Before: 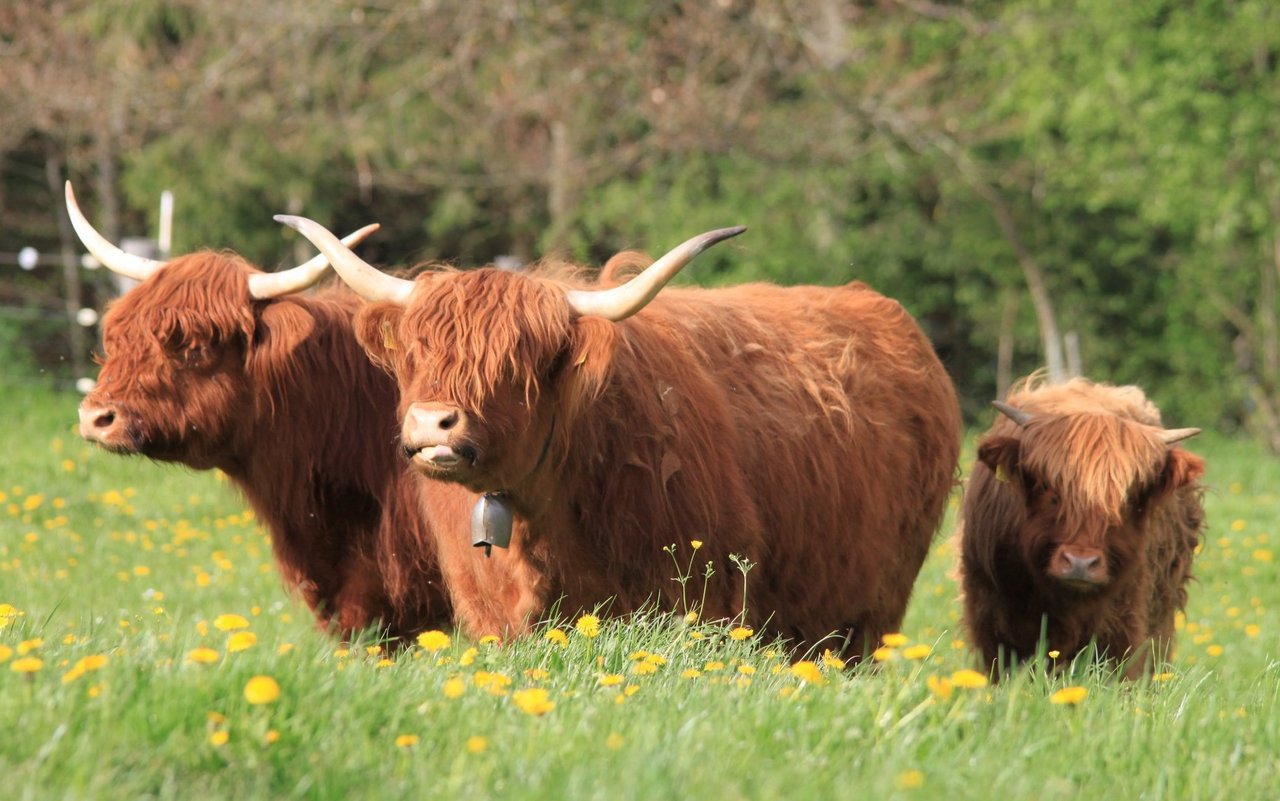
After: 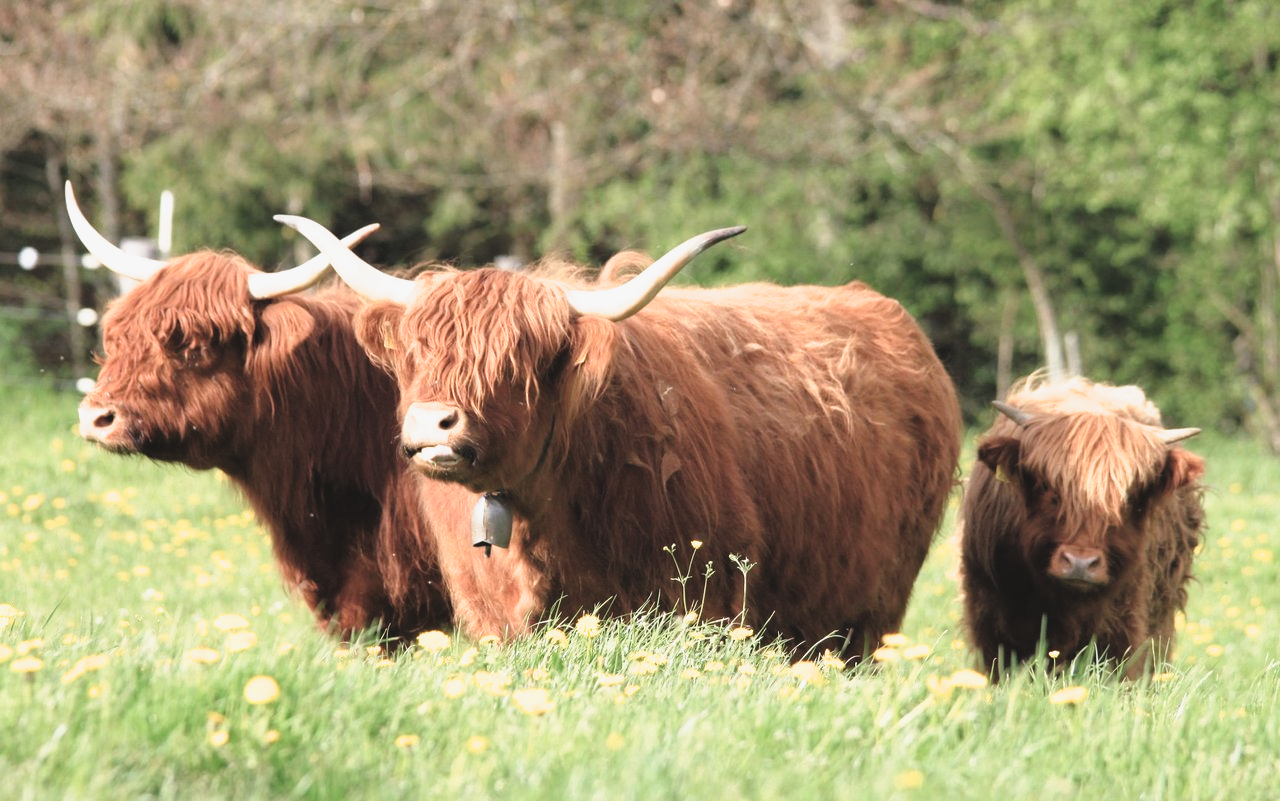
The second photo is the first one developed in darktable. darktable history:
filmic rgb: black relative exposure -8.02 EV, white relative exposure 2.19 EV, threshold 3.02 EV, hardness 6.93, enable highlight reconstruction true
exposure: black level correction -0.026, exposure -0.119 EV, compensate highlight preservation false
tone curve: curves: ch0 [(0, 0) (0.091, 0.077) (0.389, 0.458) (0.745, 0.82) (0.844, 0.908) (0.909, 0.942) (1, 0.973)]; ch1 [(0, 0) (0.437, 0.404) (0.5, 0.5) (0.529, 0.556) (0.58, 0.603) (0.616, 0.649) (1, 1)]; ch2 [(0, 0) (0.442, 0.415) (0.5, 0.5) (0.535, 0.557) (0.585, 0.62) (1, 1)], preserve colors none
